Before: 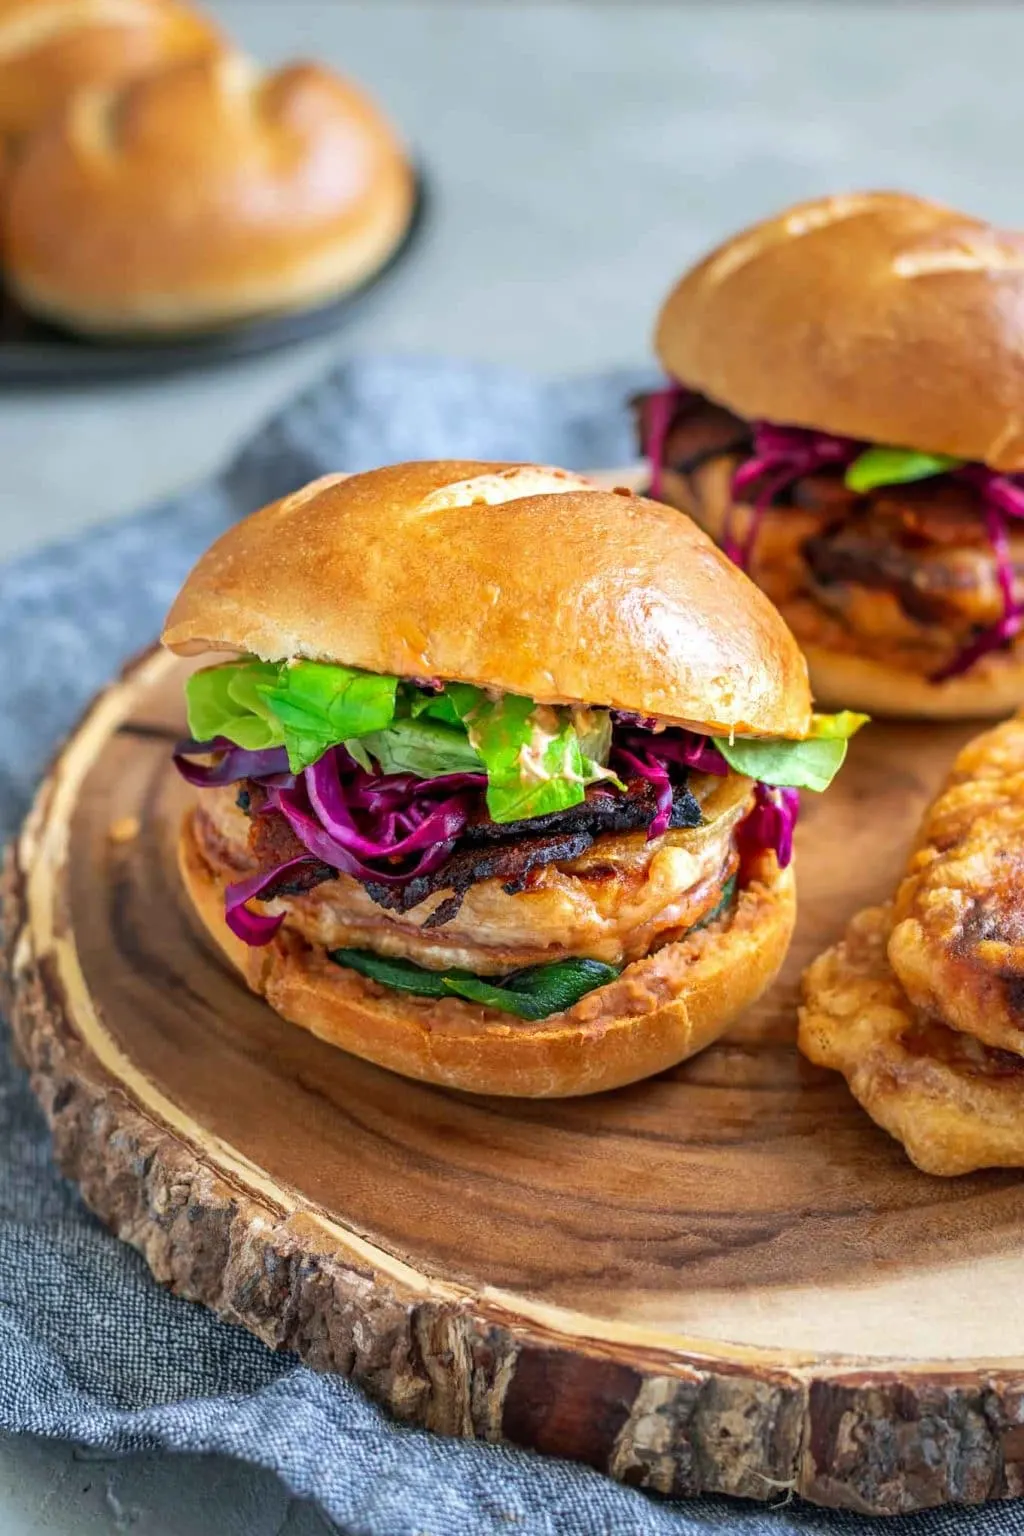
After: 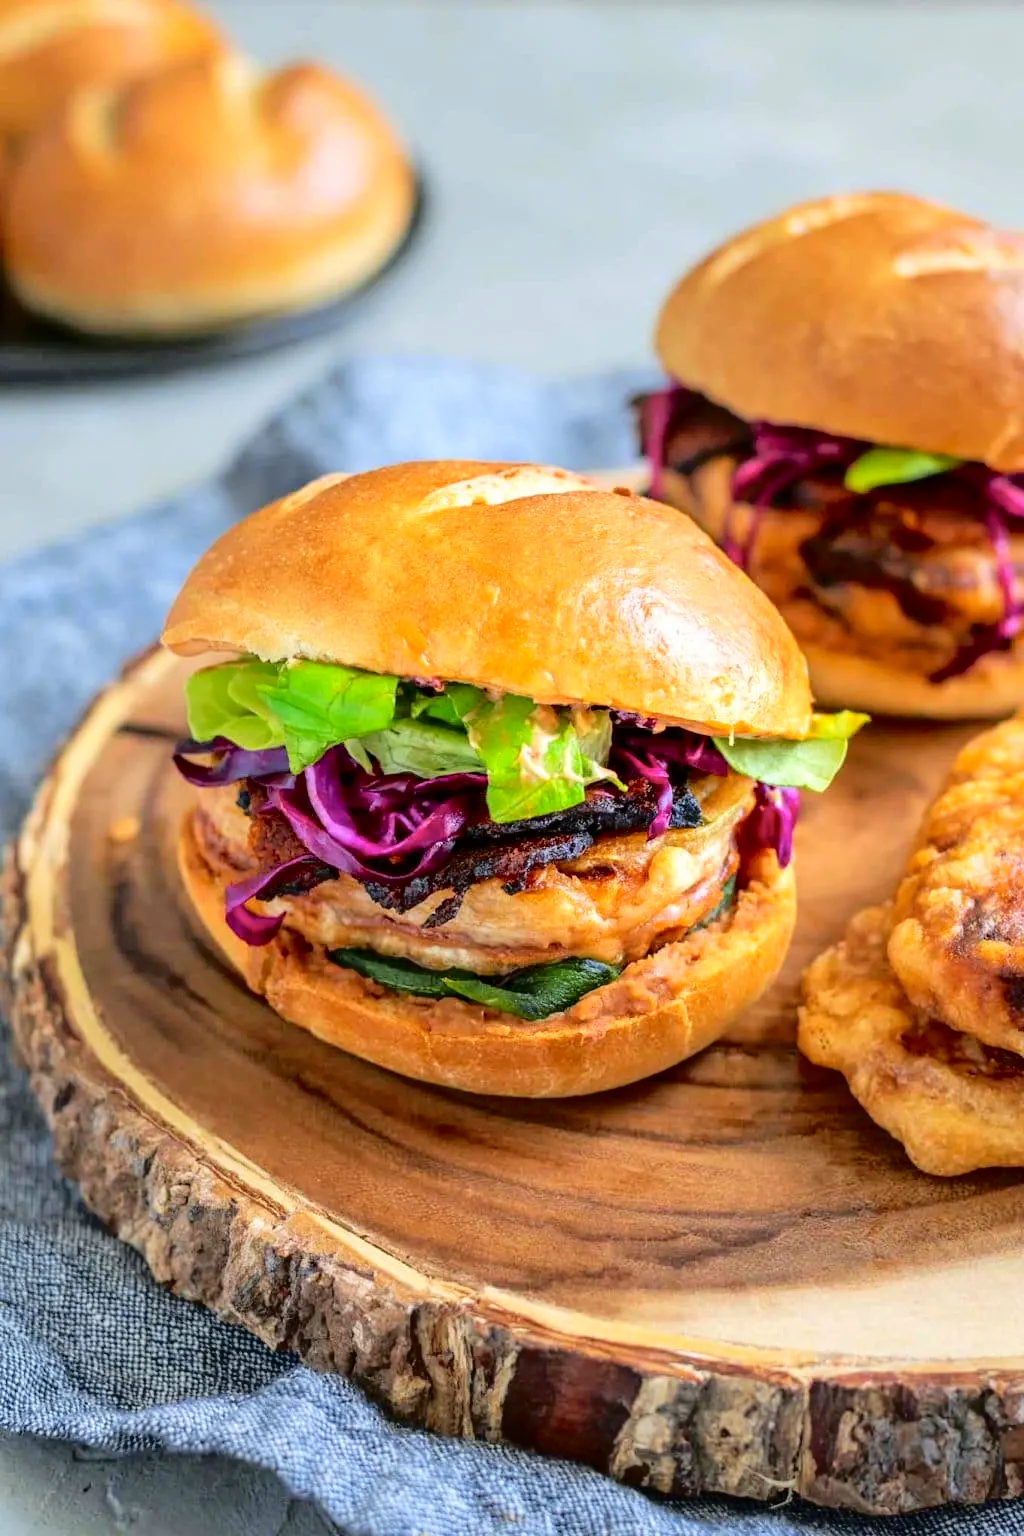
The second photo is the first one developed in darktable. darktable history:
tone curve: curves: ch0 [(0, 0) (0.058, 0.039) (0.168, 0.123) (0.282, 0.327) (0.45, 0.534) (0.676, 0.751) (0.89, 0.919) (1, 1)]; ch1 [(0, 0) (0.094, 0.081) (0.285, 0.299) (0.385, 0.403) (0.447, 0.455) (0.495, 0.496) (0.544, 0.552) (0.589, 0.612) (0.722, 0.728) (1, 1)]; ch2 [(0, 0) (0.257, 0.217) (0.43, 0.421) (0.498, 0.507) (0.531, 0.544) (0.56, 0.579) (0.625, 0.66) (1, 1)], color space Lab, independent channels, preserve colors none
